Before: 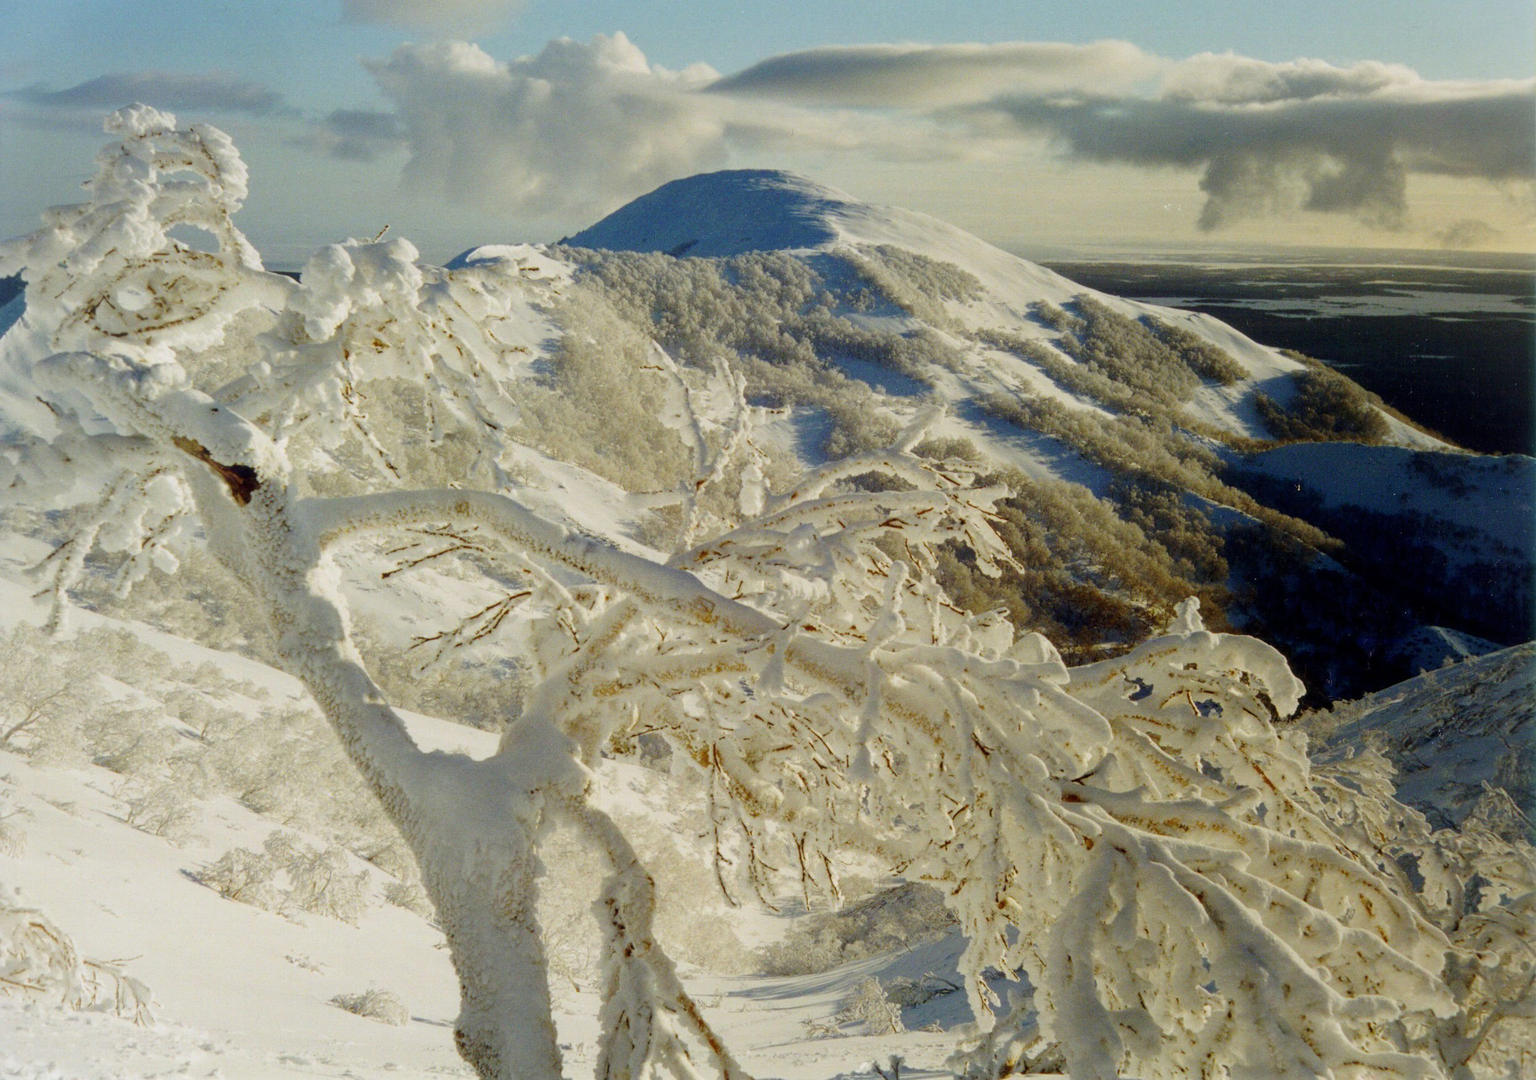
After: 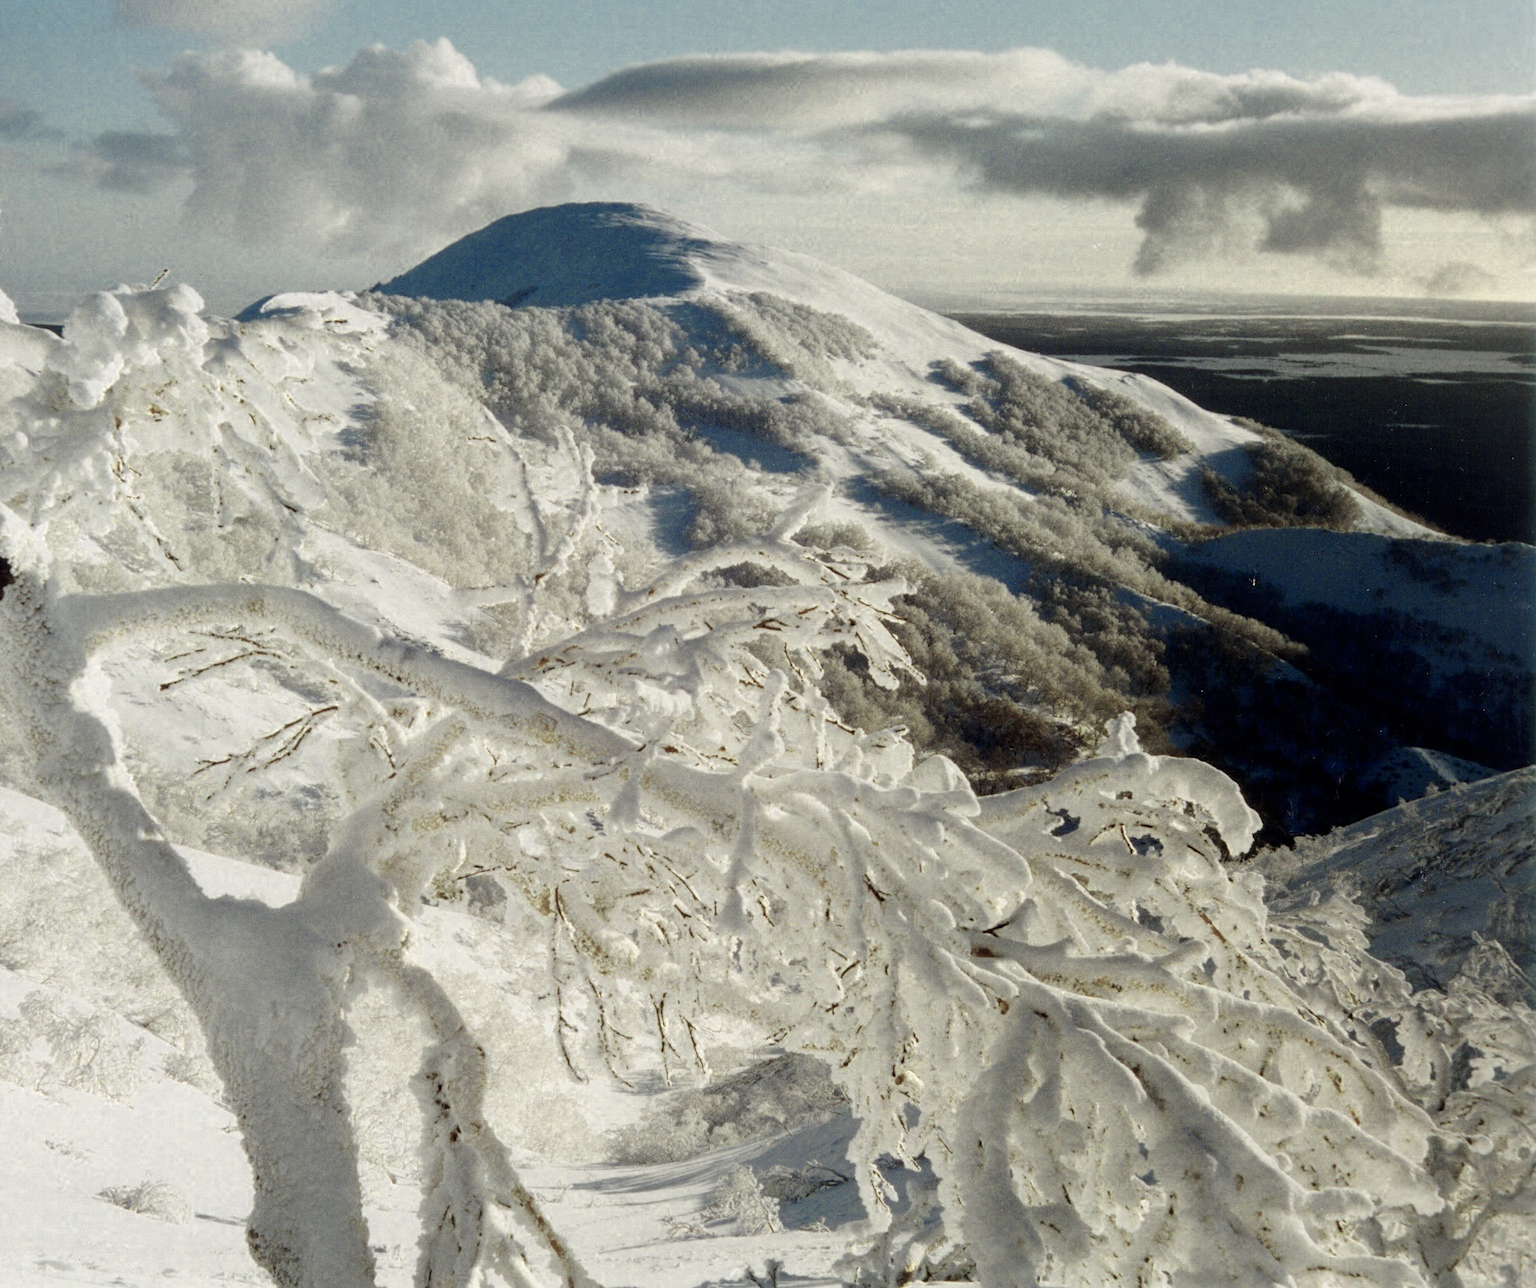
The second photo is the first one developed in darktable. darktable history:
color zones: curves: ch0 [(0.25, 0.667) (0.758, 0.368)]; ch1 [(0.215, 0.245) (0.761, 0.373)]; ch2 [(0.247, 0.554) (0.761, 0.436)]
crop: left 16.145%
